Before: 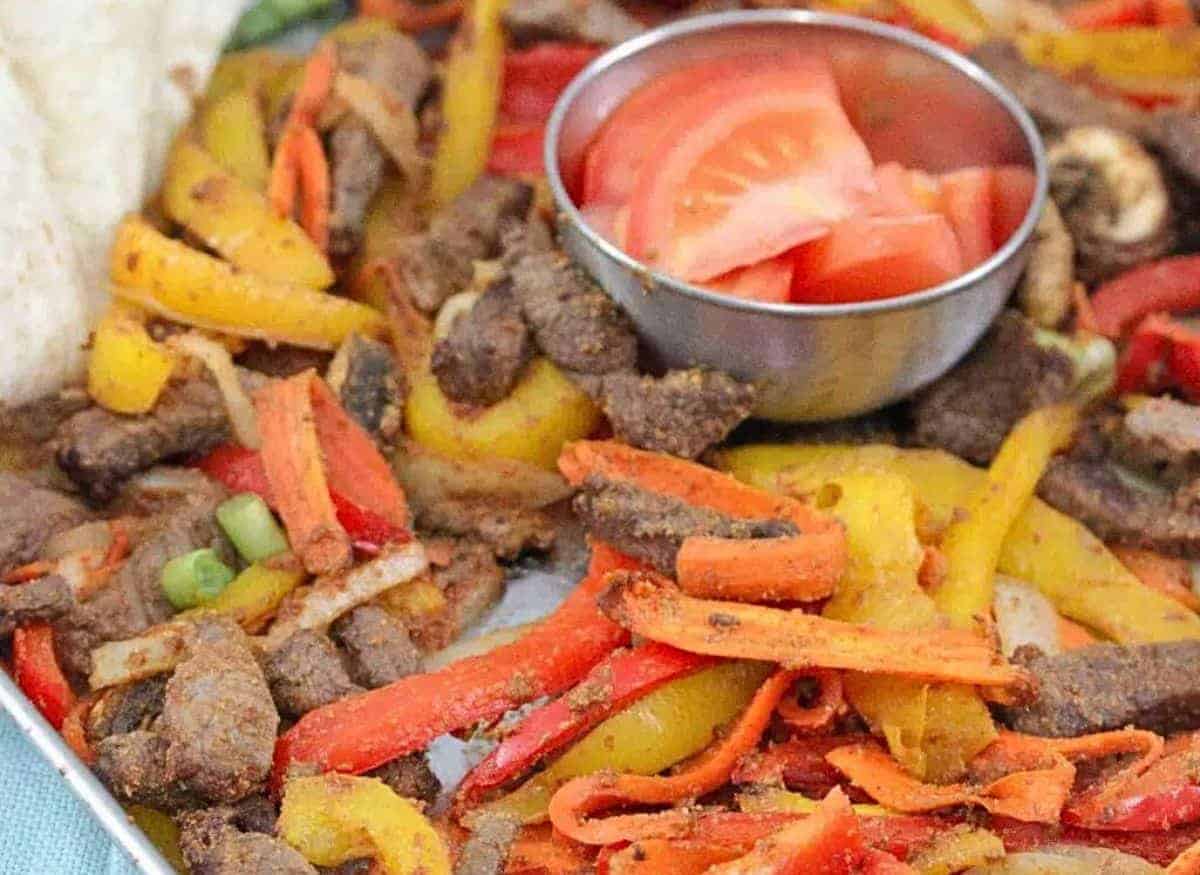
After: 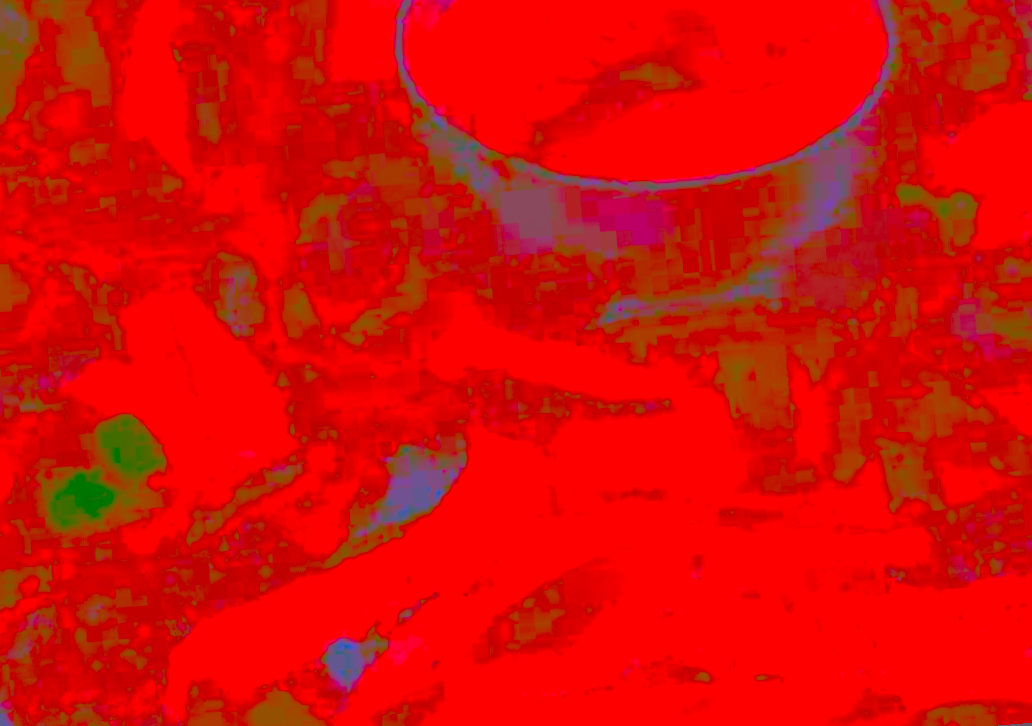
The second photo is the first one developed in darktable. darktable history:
exposure: black level correction 0.001, exposure 1.646 EV, compensate exposure bias true, compensate highlight preservation false
contrast brightness saturation: contrast -0.99, brightness -0.17, saturation 0.75
rotate and perspective: rotation -4.57°, crop left 0.054, crop right 0.944, crop top 0.087, crop bottom 0.914
color correction: highlights a* 19.5, highlights b* -11.53, saturation 1.69
crop and rotate: left 8.262%, top 9.226%
